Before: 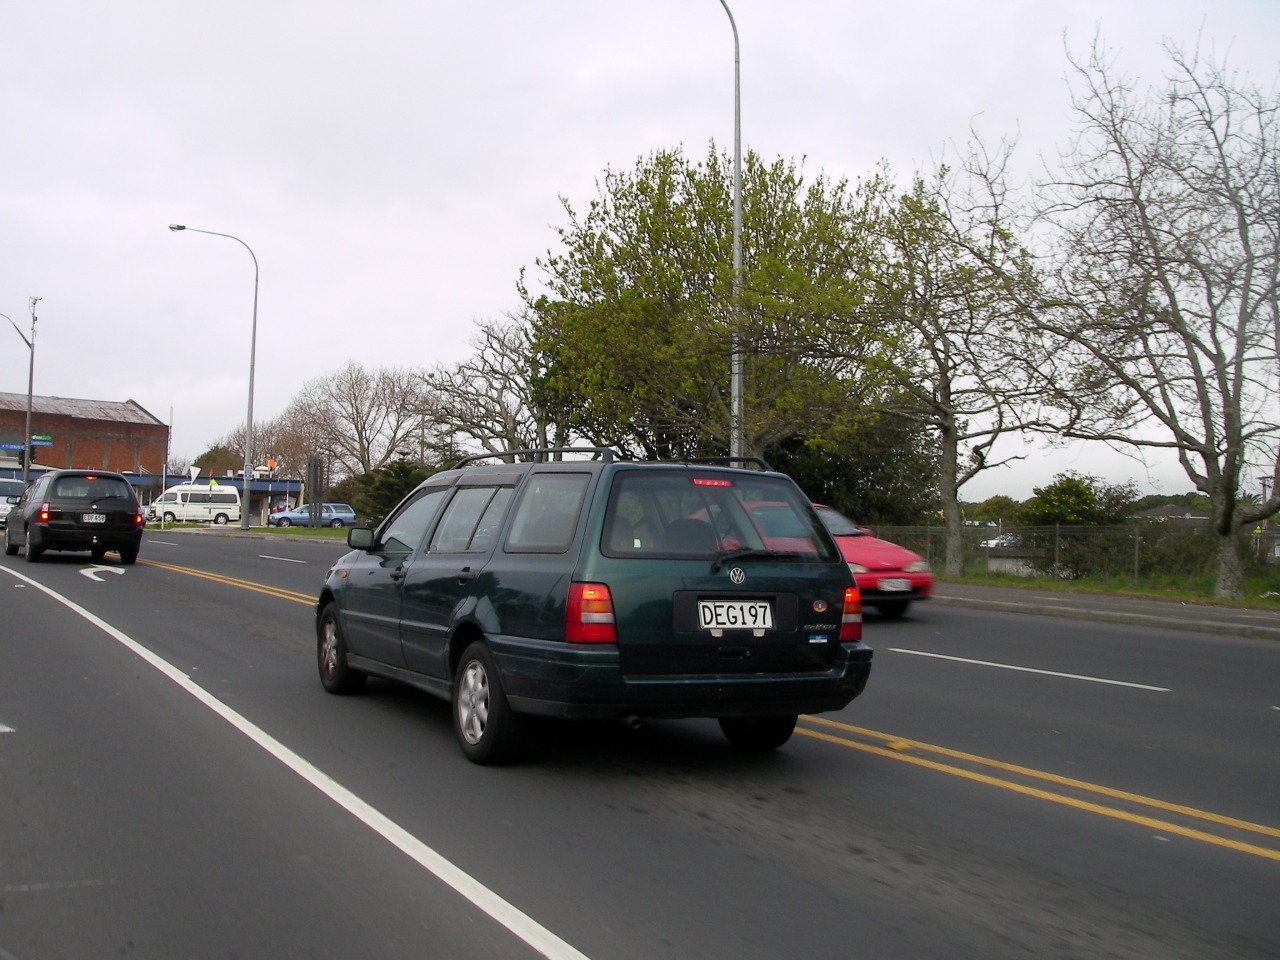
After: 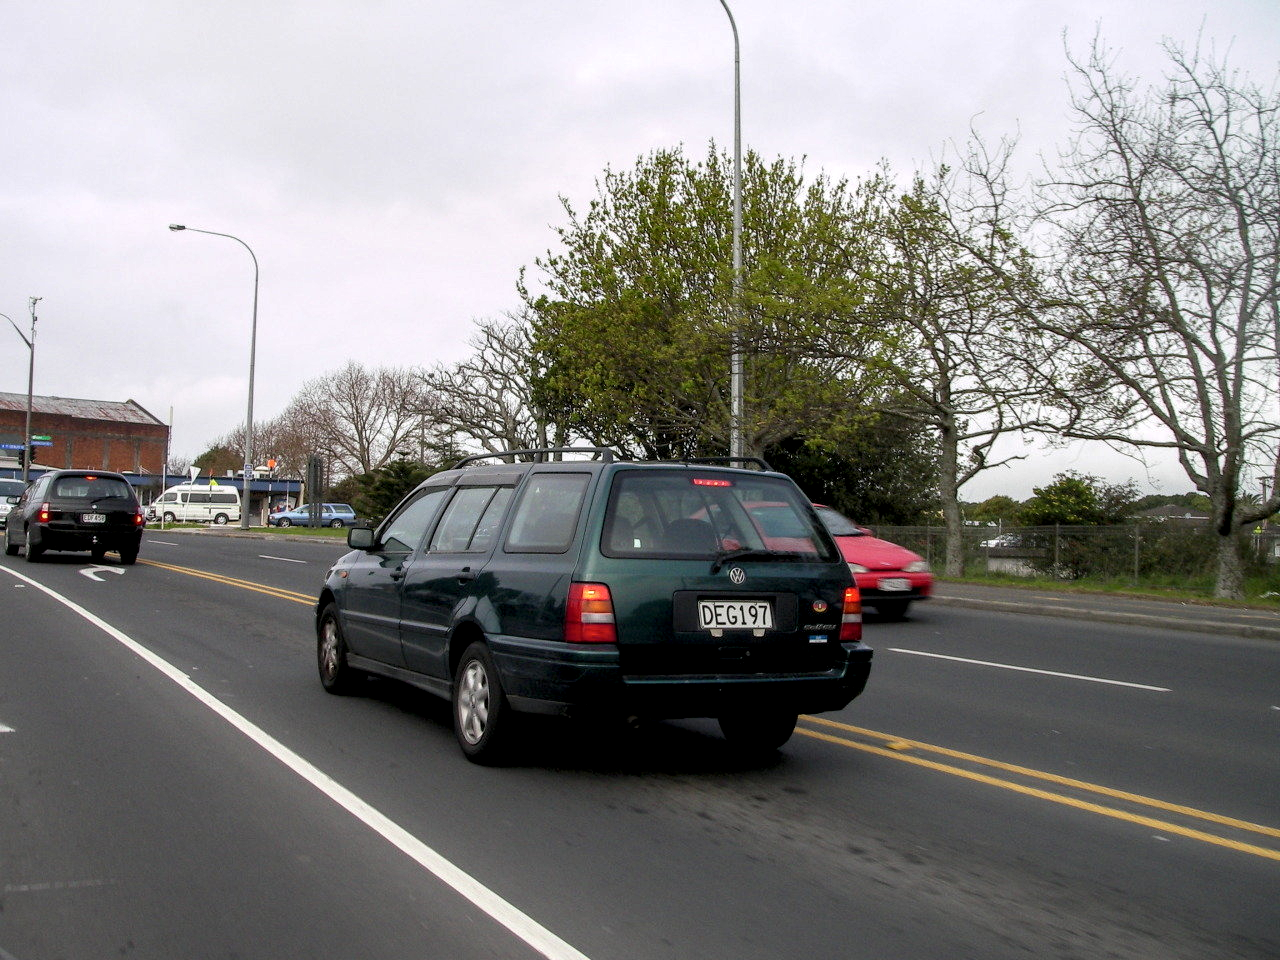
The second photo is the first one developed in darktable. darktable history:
local contrast: detail 144%
